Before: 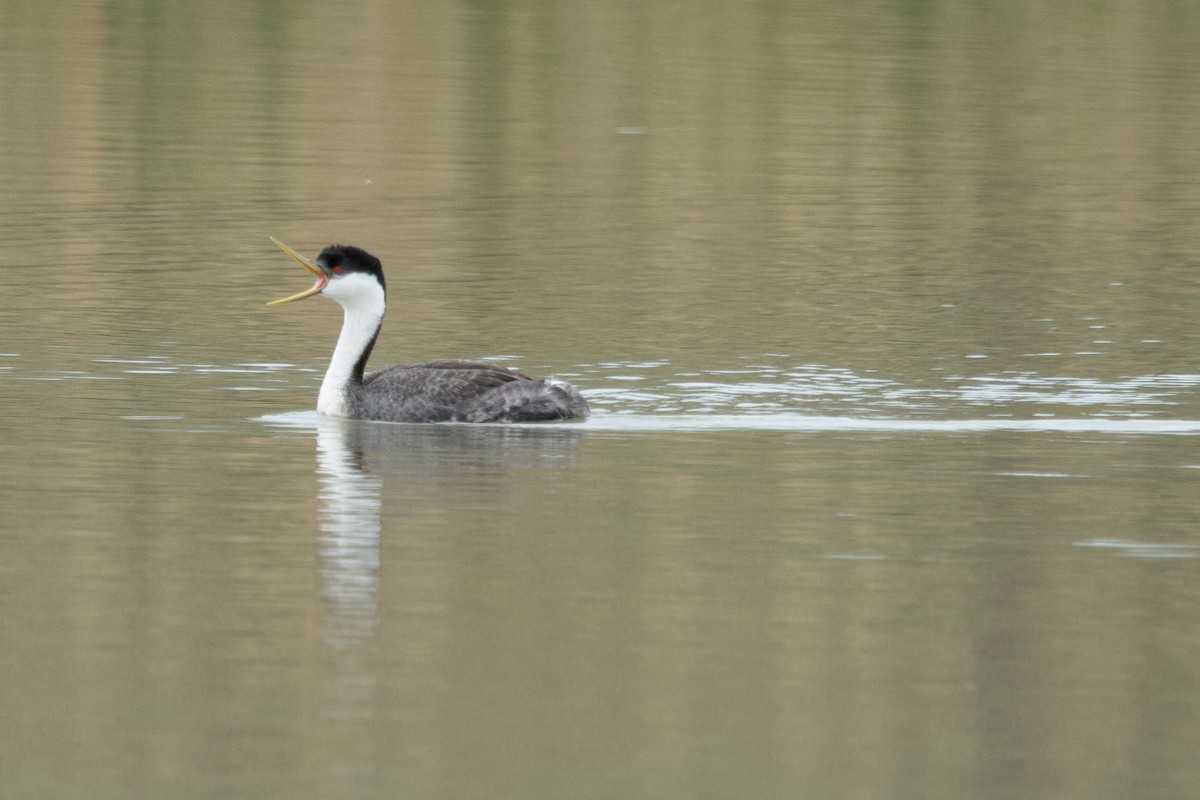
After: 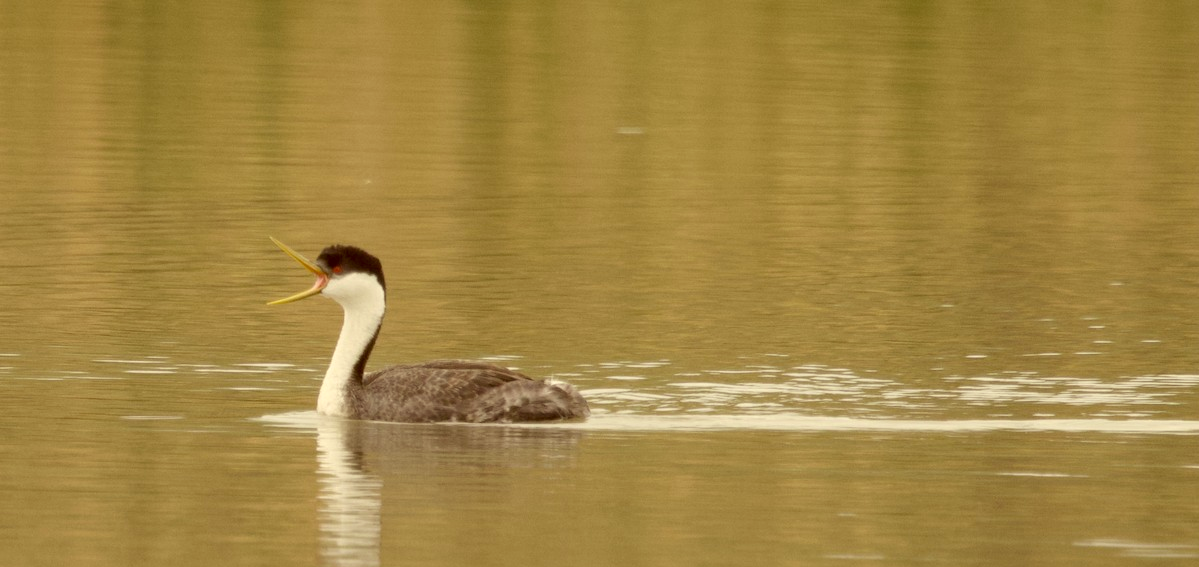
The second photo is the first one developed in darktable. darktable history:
color correction: highlights a* 1.14, highlights b* 23.87, shadows a* 15.61, shadows b* 24.11
crop: right 0%, bottom 29.08%
